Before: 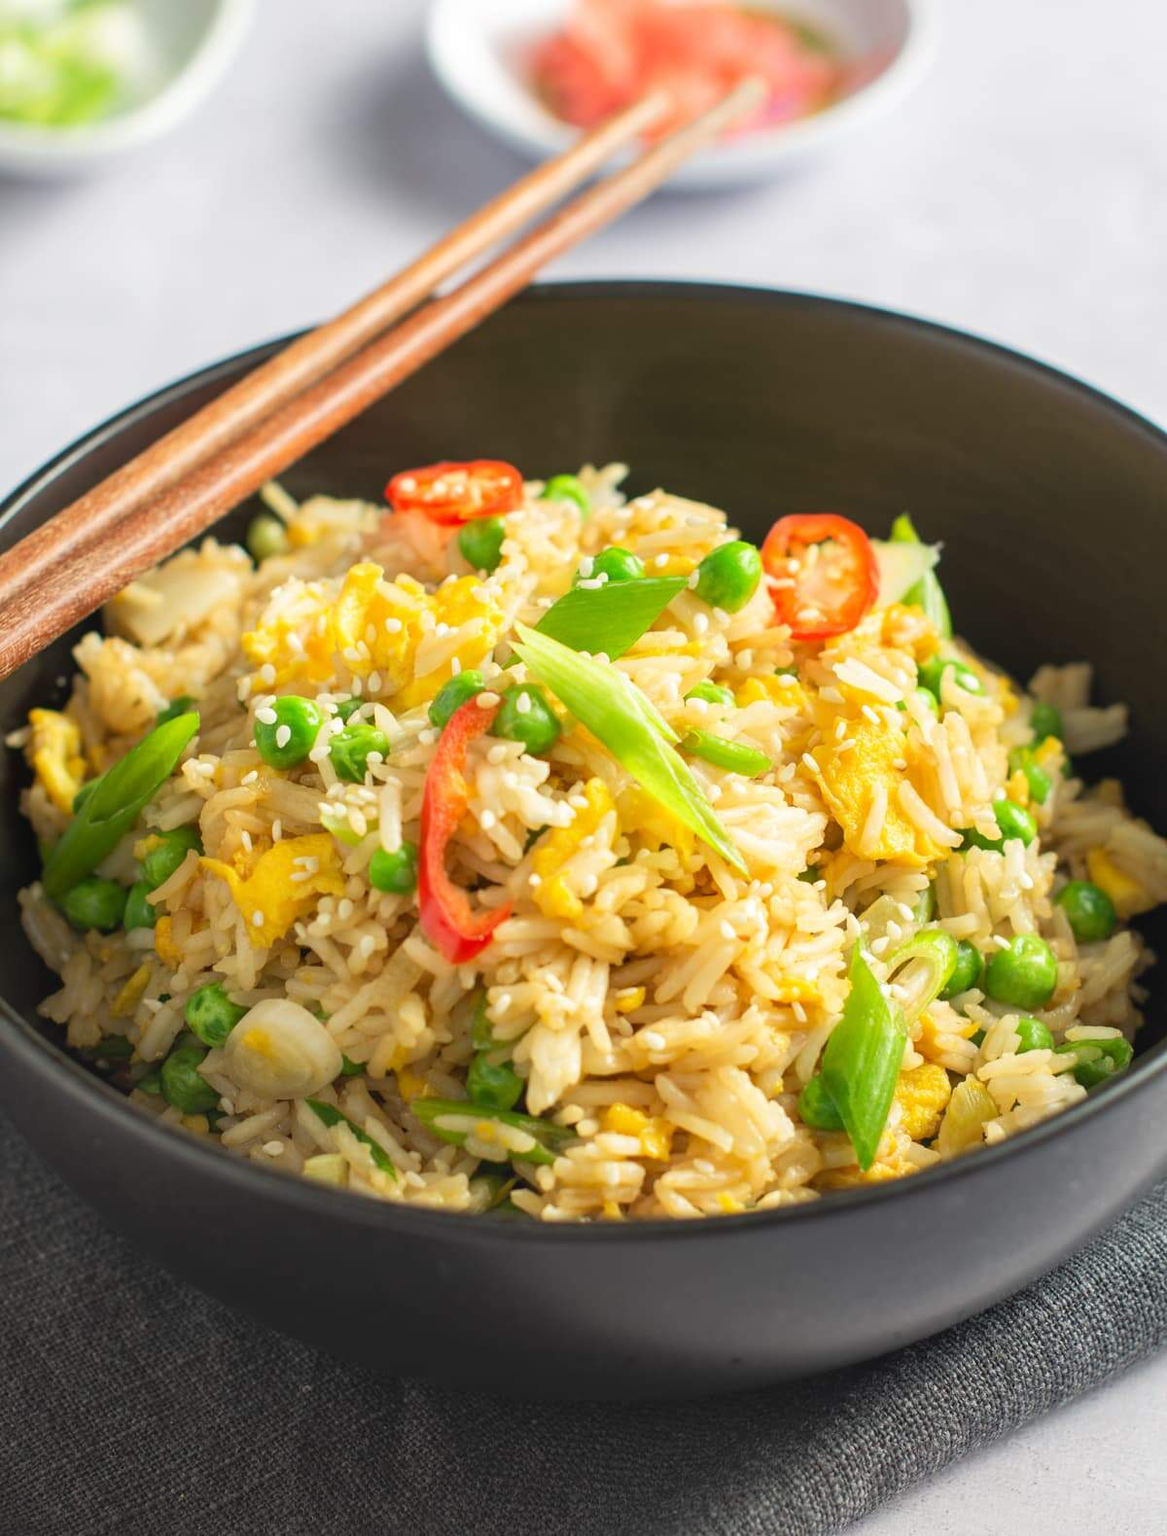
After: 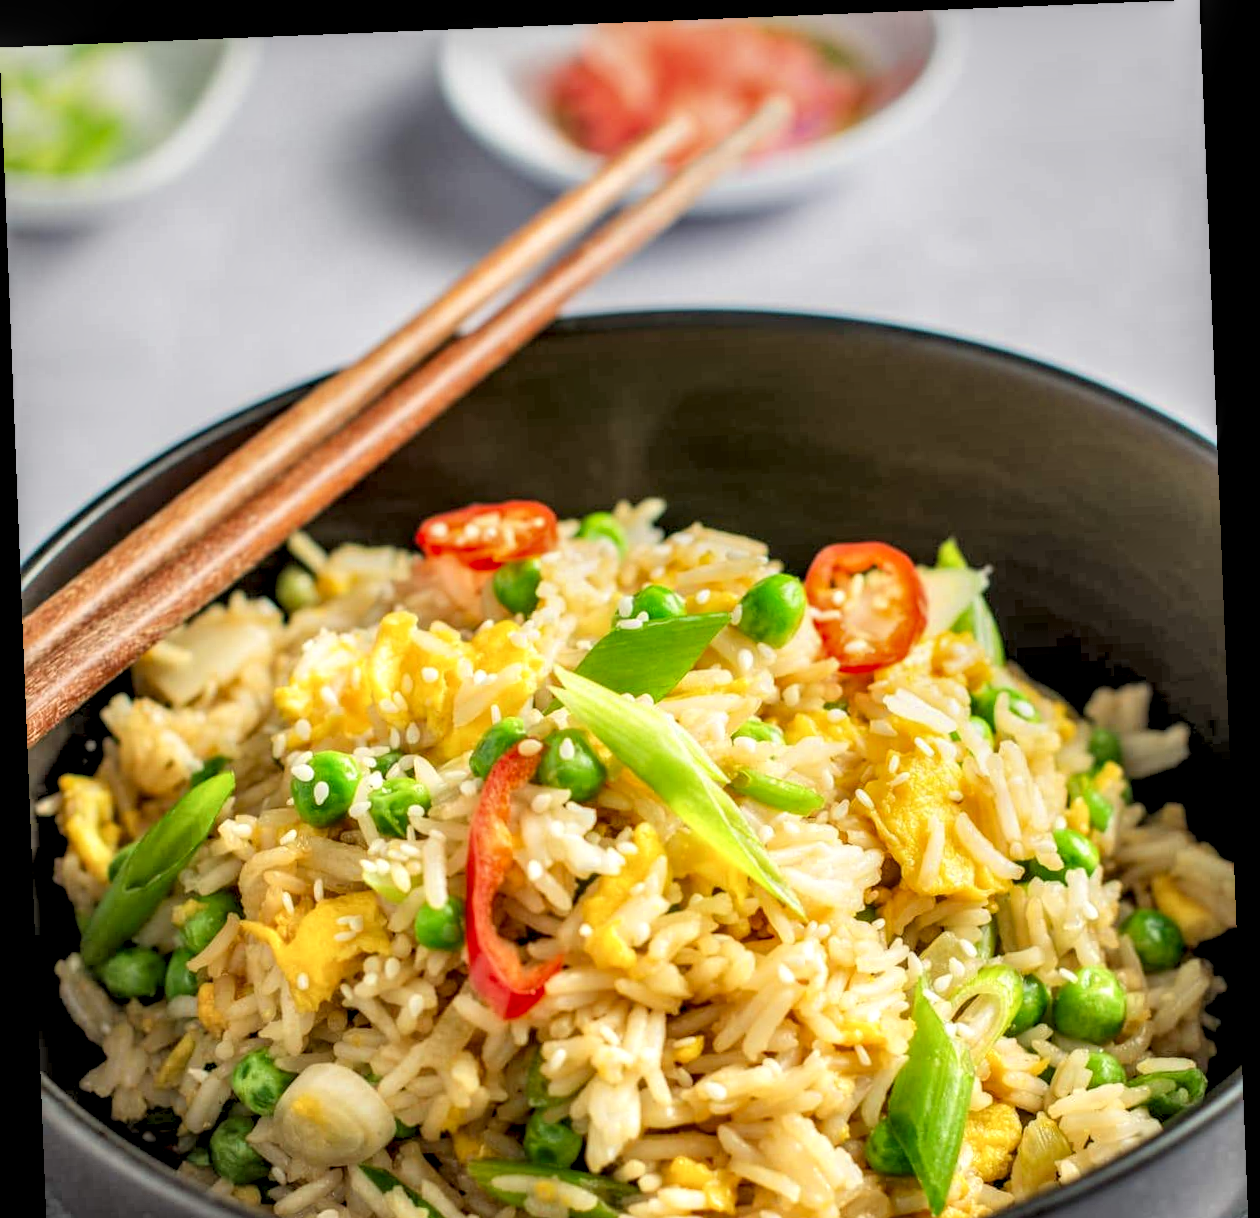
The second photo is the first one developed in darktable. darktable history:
local contrast: highlights 19%, detail 186%
rotate and perspective: rotation -2.29°, automatic cropping off
rgb levels: preserve colors sum RGB, levels [[0.038, 0.433, 0.934], [0, 0.5, 1], [0, 0.5, 1]]
crop: bottom 24.967%
